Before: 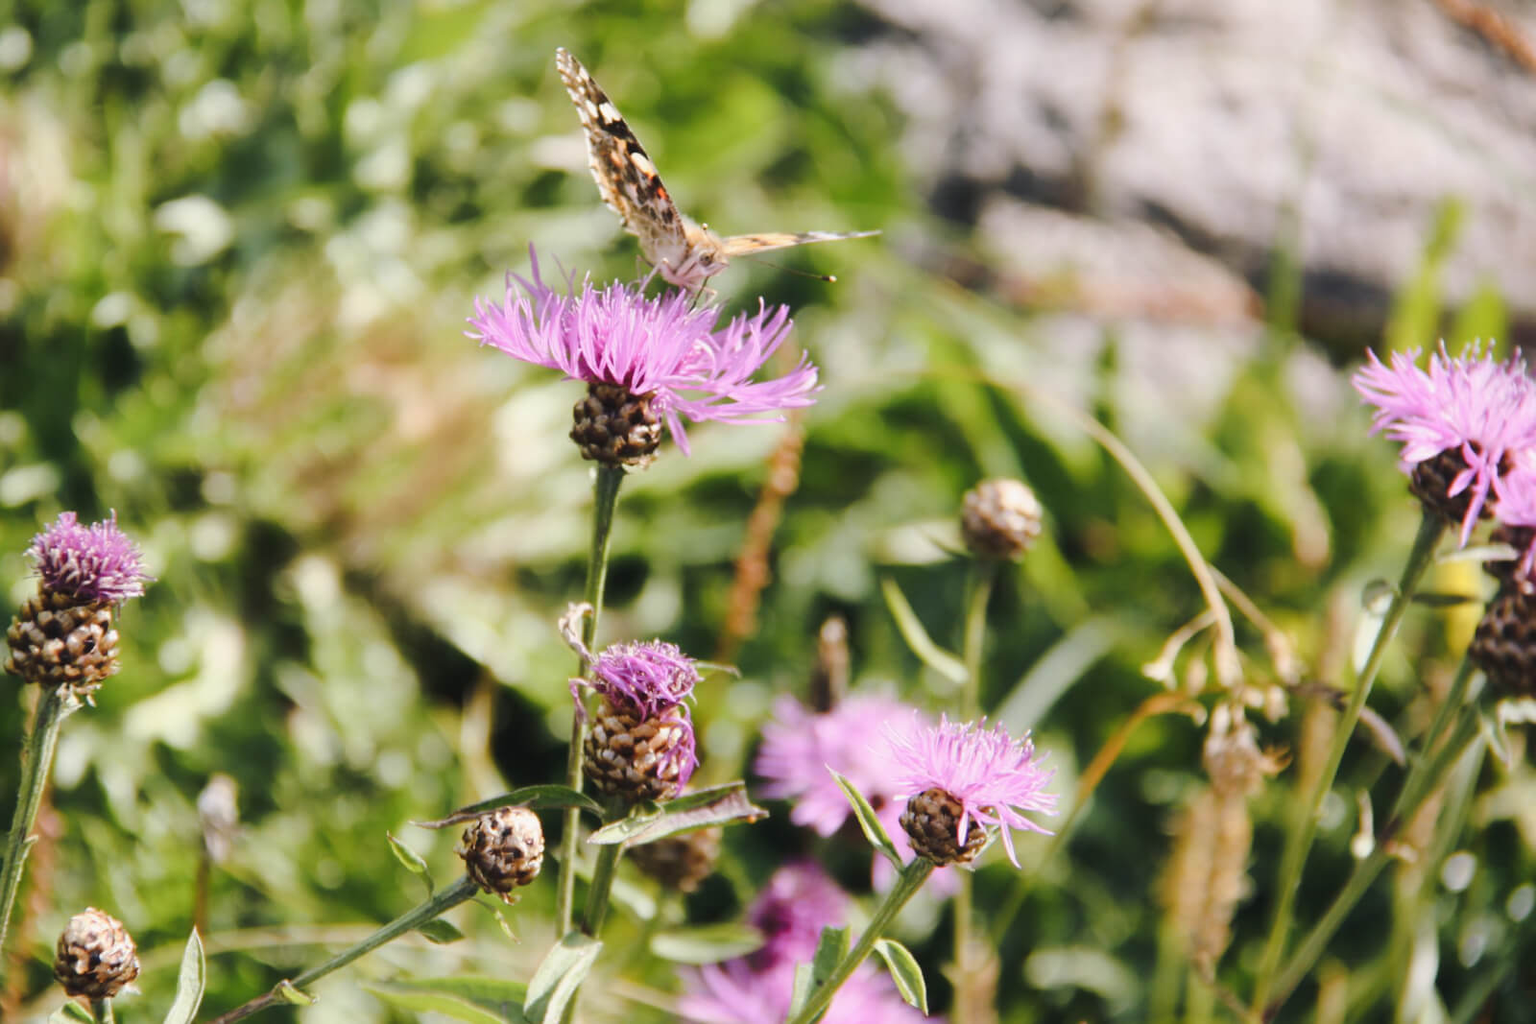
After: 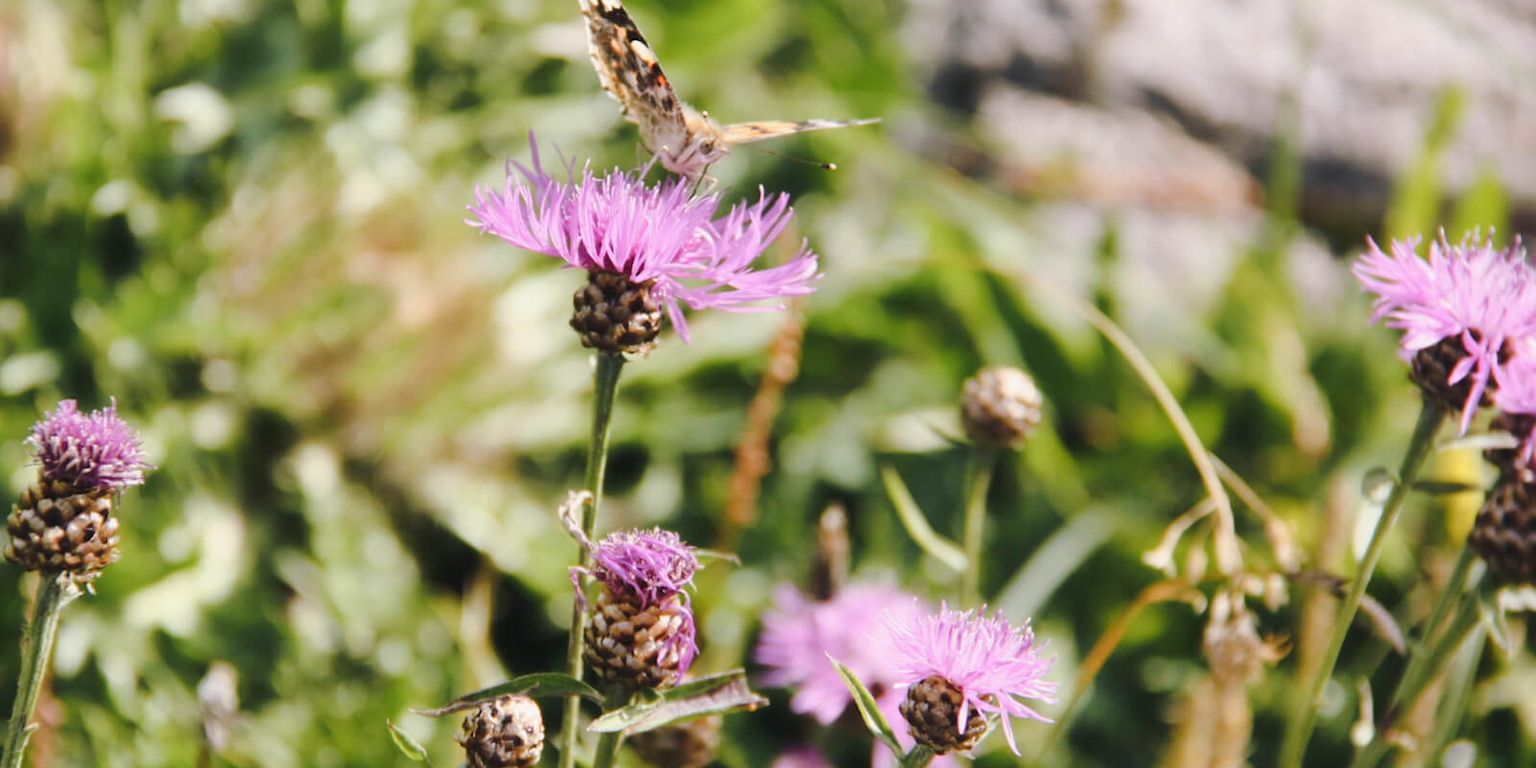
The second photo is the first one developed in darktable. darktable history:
crop: top 11.019%, bottom 13.887%
